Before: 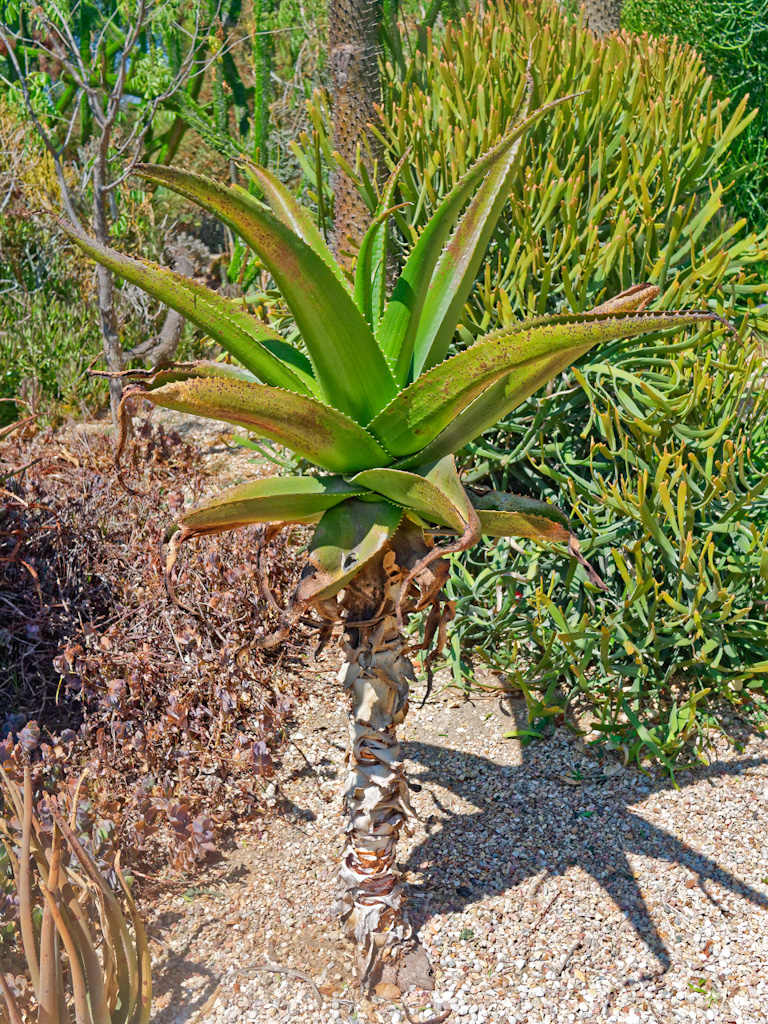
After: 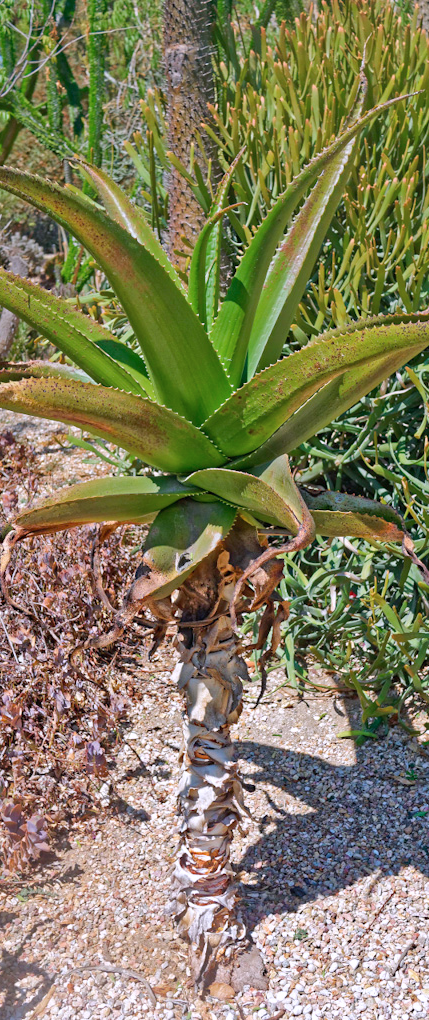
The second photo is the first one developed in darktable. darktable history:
crop: left 21.674%, right 22.086%
white balance: red 1.004, blue 1.096
color zones: curves: ch0 [(0, 0.5) (0.143, 0.5) (0.286, 0.456) (0.429, 0.5) (0.571, 0.5) (0.714, 0.5) (0.857, 0.5) (1, 0.5)]; ch1 [(0, 0.5) (0.143, 0.5) (0.286, 0.422) (0.429, 0.5) (0.571, 0.5) (0.714, 0.5) (0.857, 0.5) (1, 0.5)]
